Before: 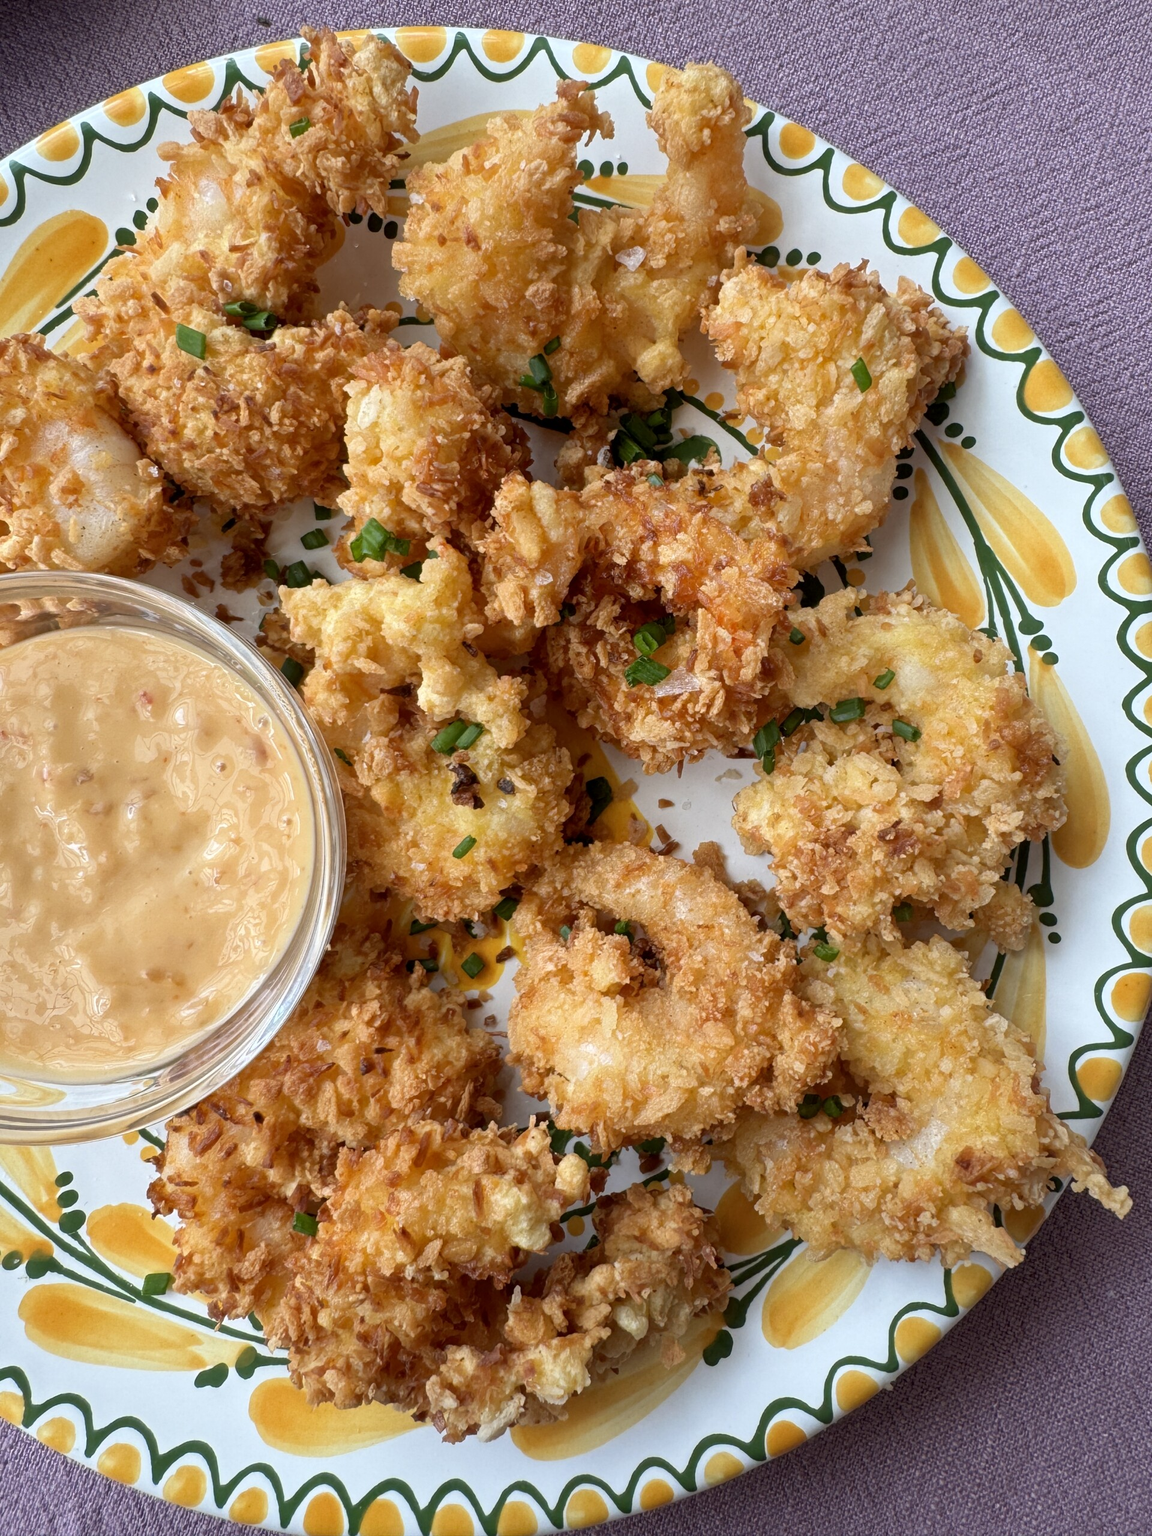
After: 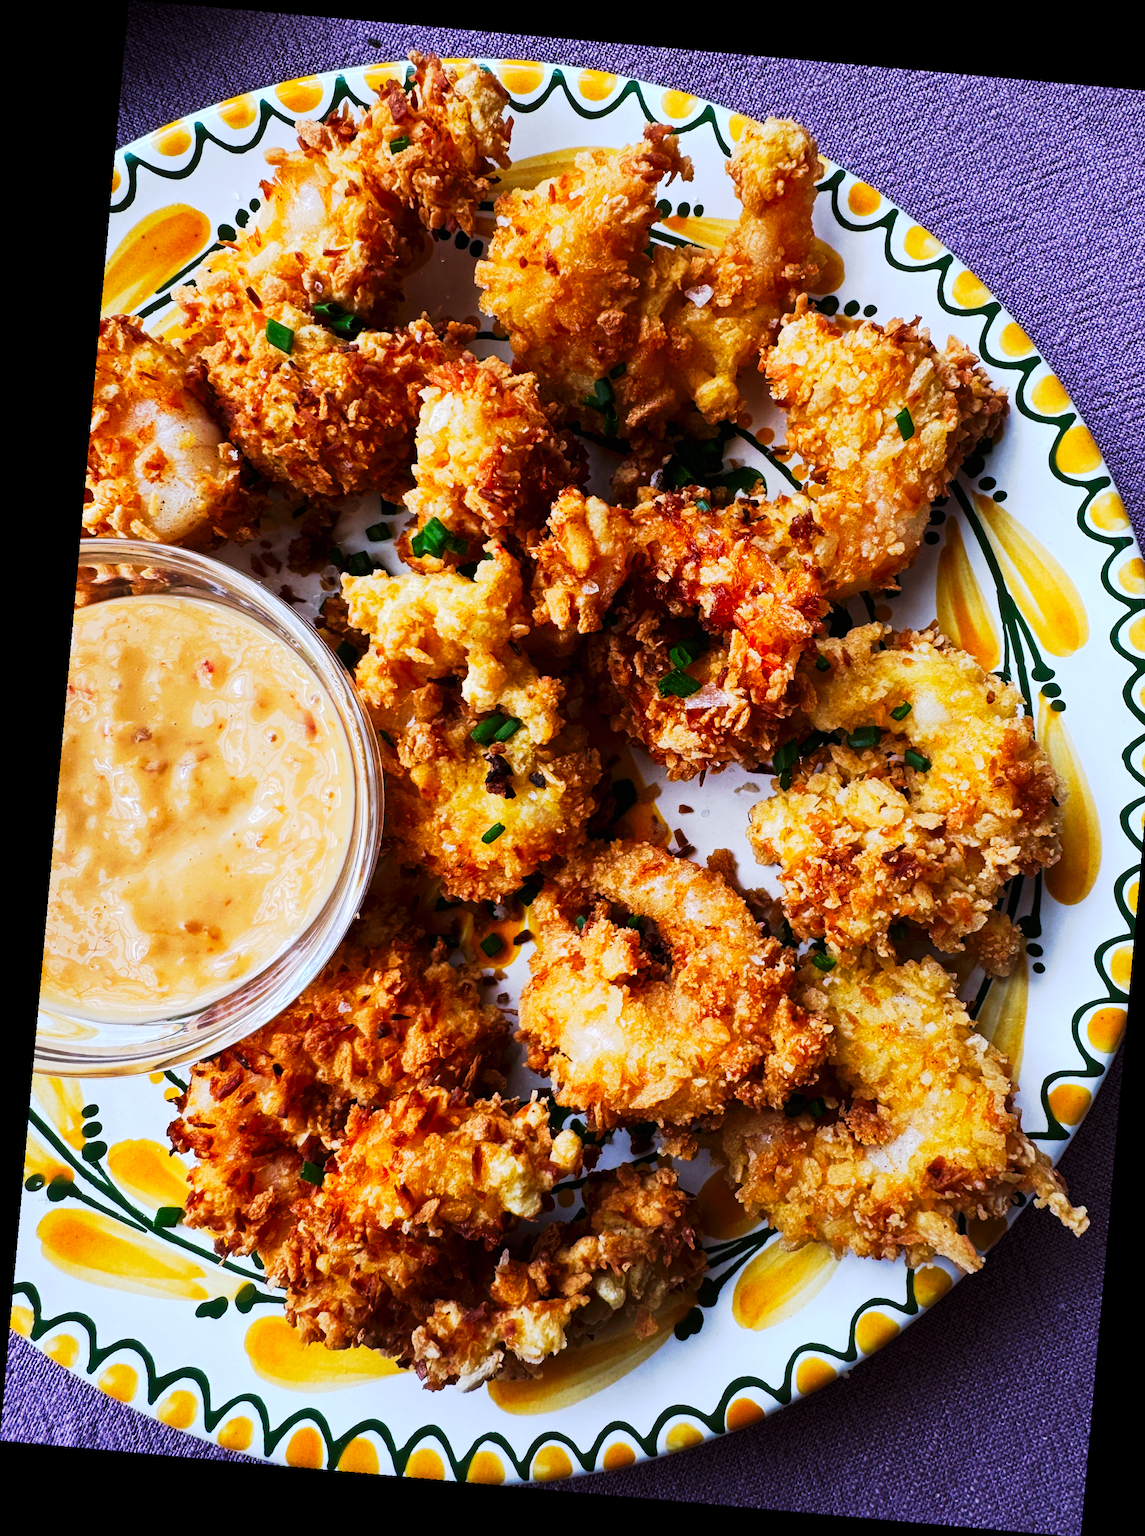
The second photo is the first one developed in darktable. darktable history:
crop and rotate: right 5.167%
white balance: red 0.967, blue 1.119, emerald 0.756
tone curve: curves: ch0 [(0, 0) (0.003, 0.005) (0.011, 0.006) (0.025, 0.004) (0.044, 0.004) (0.069, 0.007) (0.1, 0.014) (0.136, 0.018) (0.177, 0.034) (0.224, 0.065) (0.277, 0.089) (0.335, 0.143) (0.399, 0.219) (0.468, 0.327) (0.543, 0.455) (0.623, 0.63) (0.709, 0.786) (0.801, 0.87) (0.898, 0.922) (1, 1)], preserve colors none
rotate and perspective: rotation 5.12°, automatic cropping off
